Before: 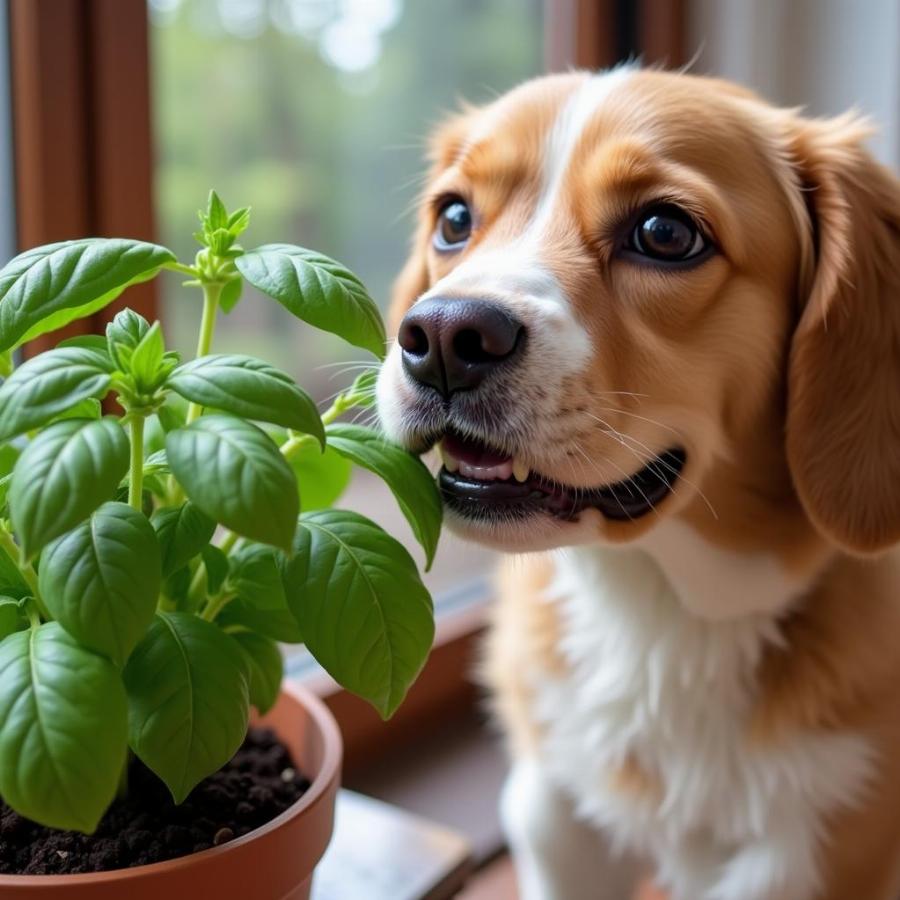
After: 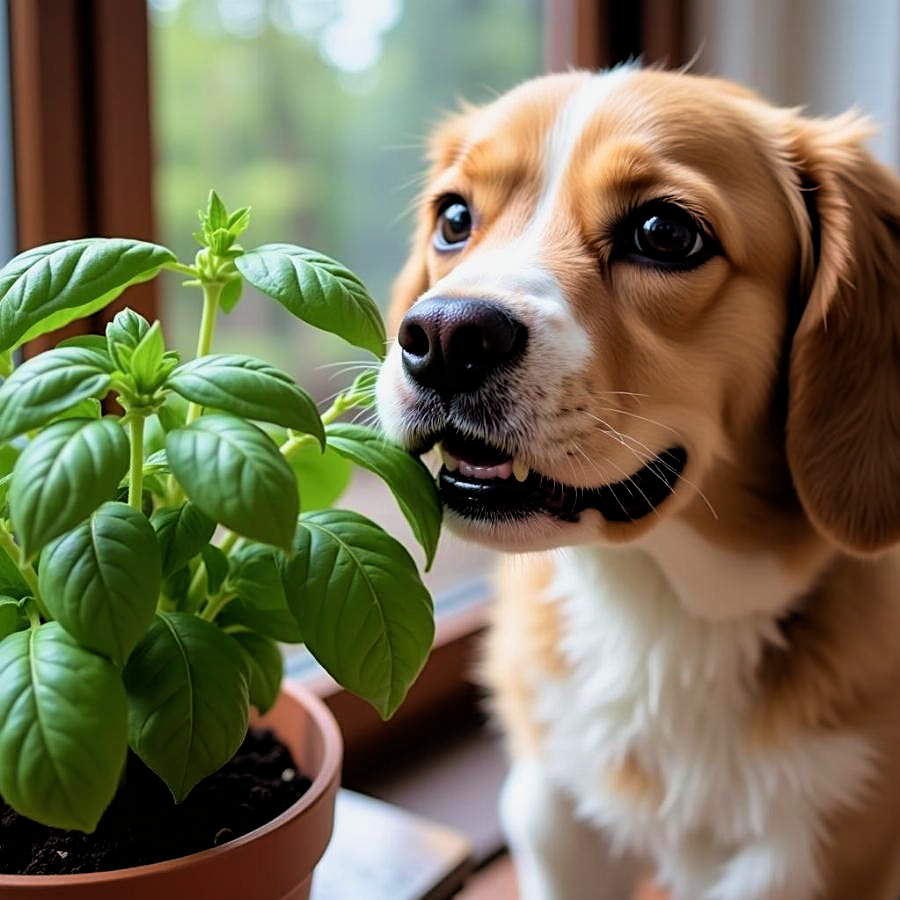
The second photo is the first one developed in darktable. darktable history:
filmic rgb: black relative exposure -4.96 EV, white relative exposure 2.83 EV, threshold 5.98 EV, hardness 3.72, enable highlight reconstruction true
tone equalizer: on, module defaults
sharpen: on, module defaults
velvia: strength 24.98%
